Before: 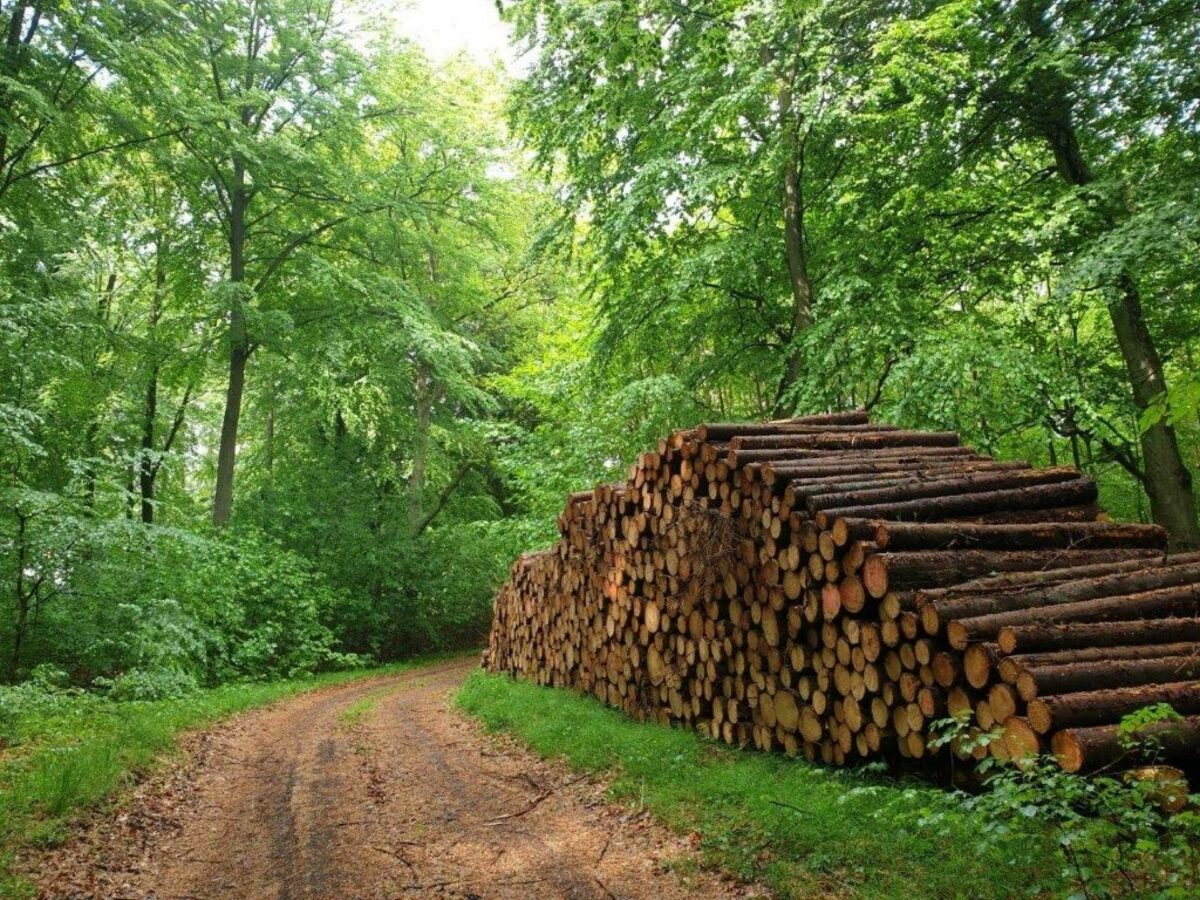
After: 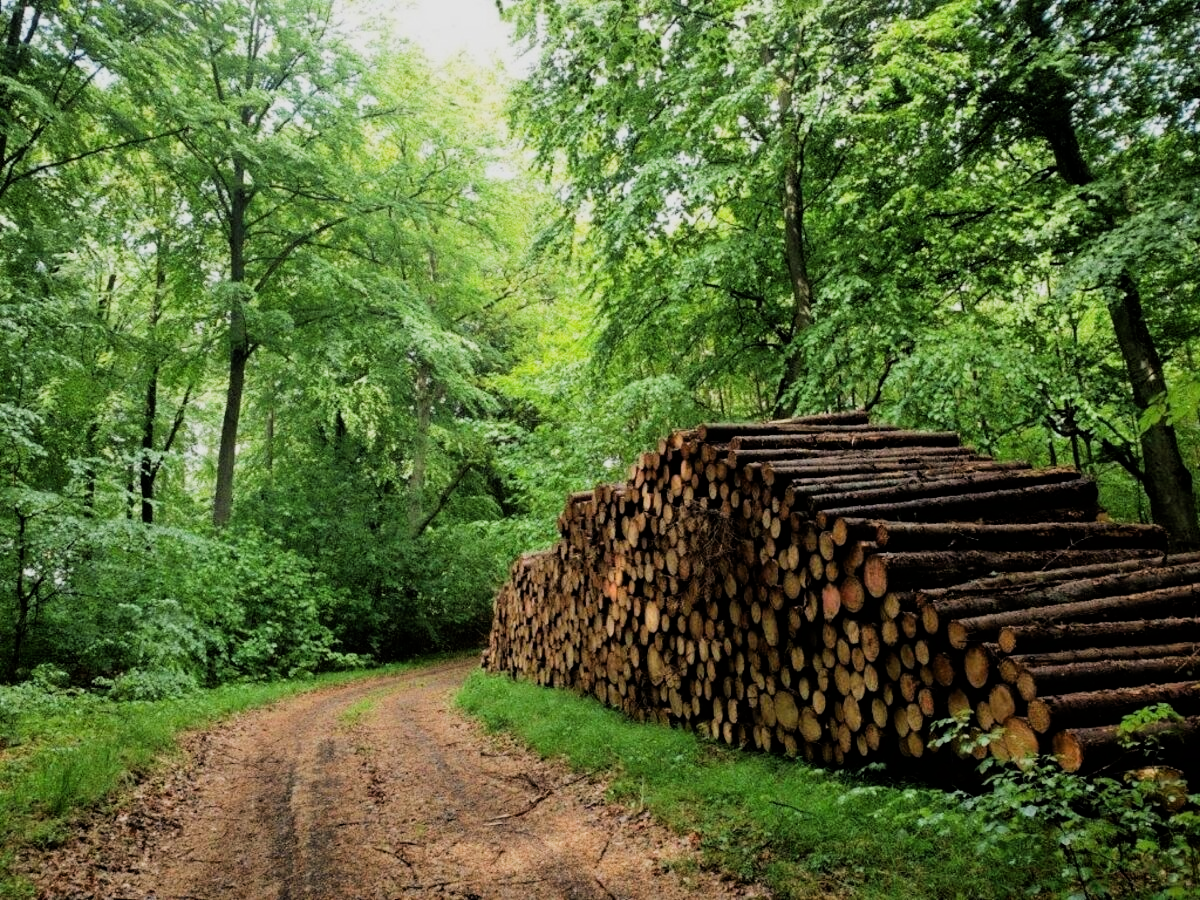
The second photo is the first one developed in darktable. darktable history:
tone equalizer: on, module defaults
filmic rgb: black relative exposure -5 EV, hardness 2.88, contrast 1.3, highlights saturation mix -30%
